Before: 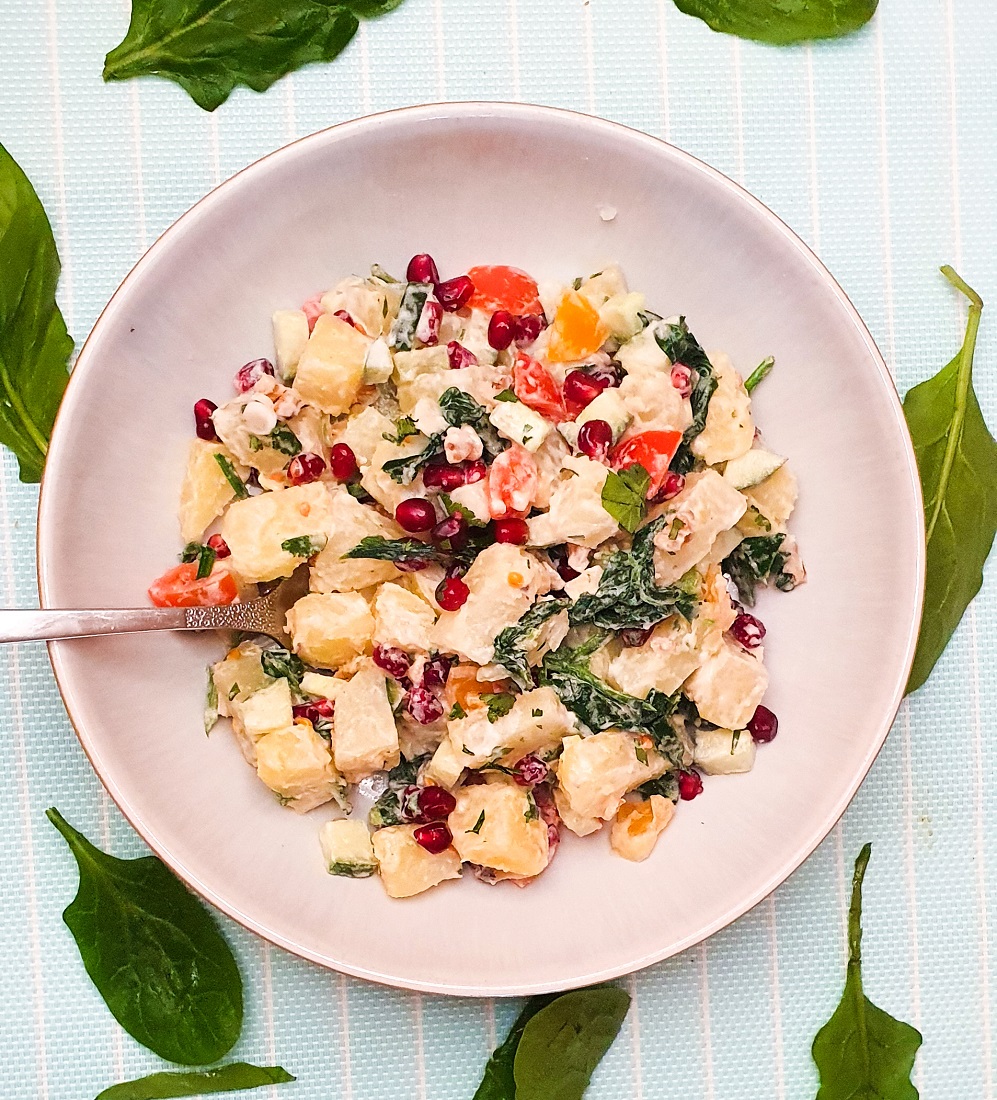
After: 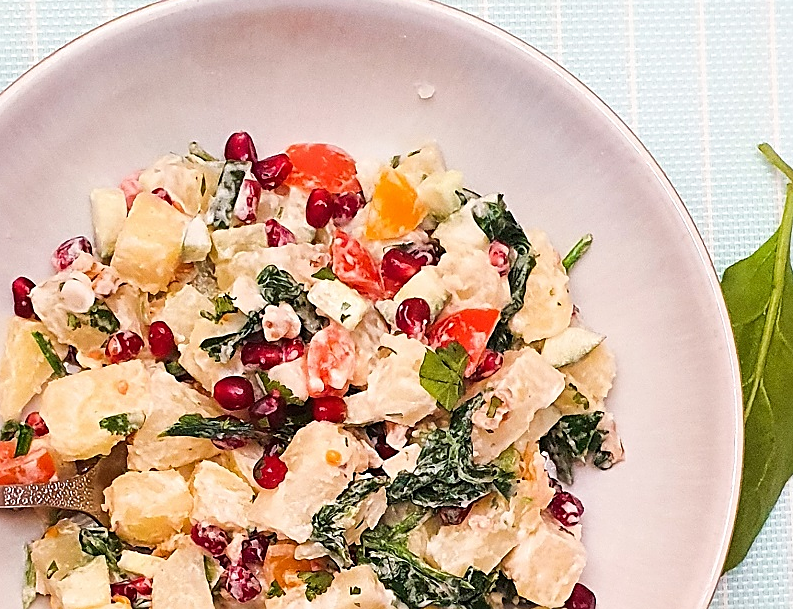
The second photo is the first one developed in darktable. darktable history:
crop: left 18.316%, top 11.1%, right 2.12%, bottom 33.484%
sharpen: on, module defaults
